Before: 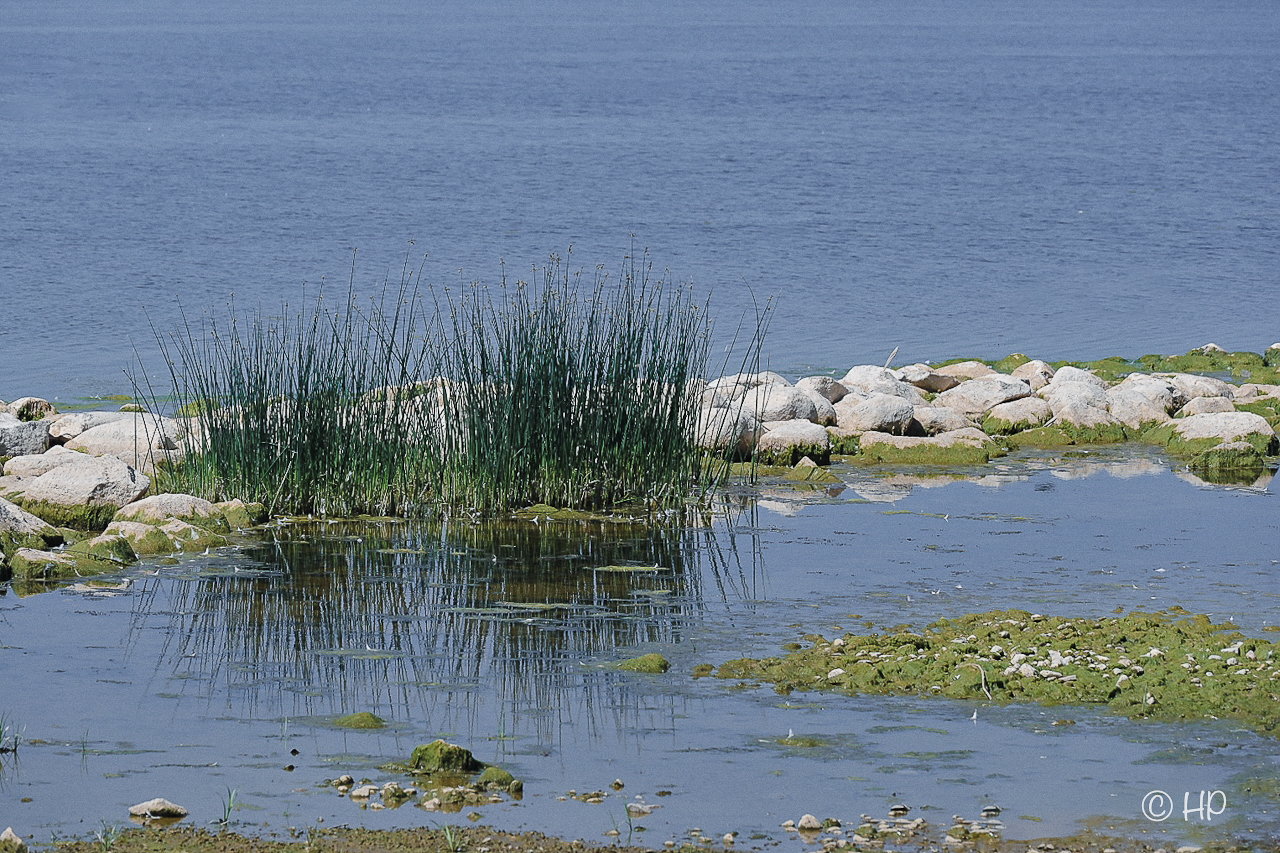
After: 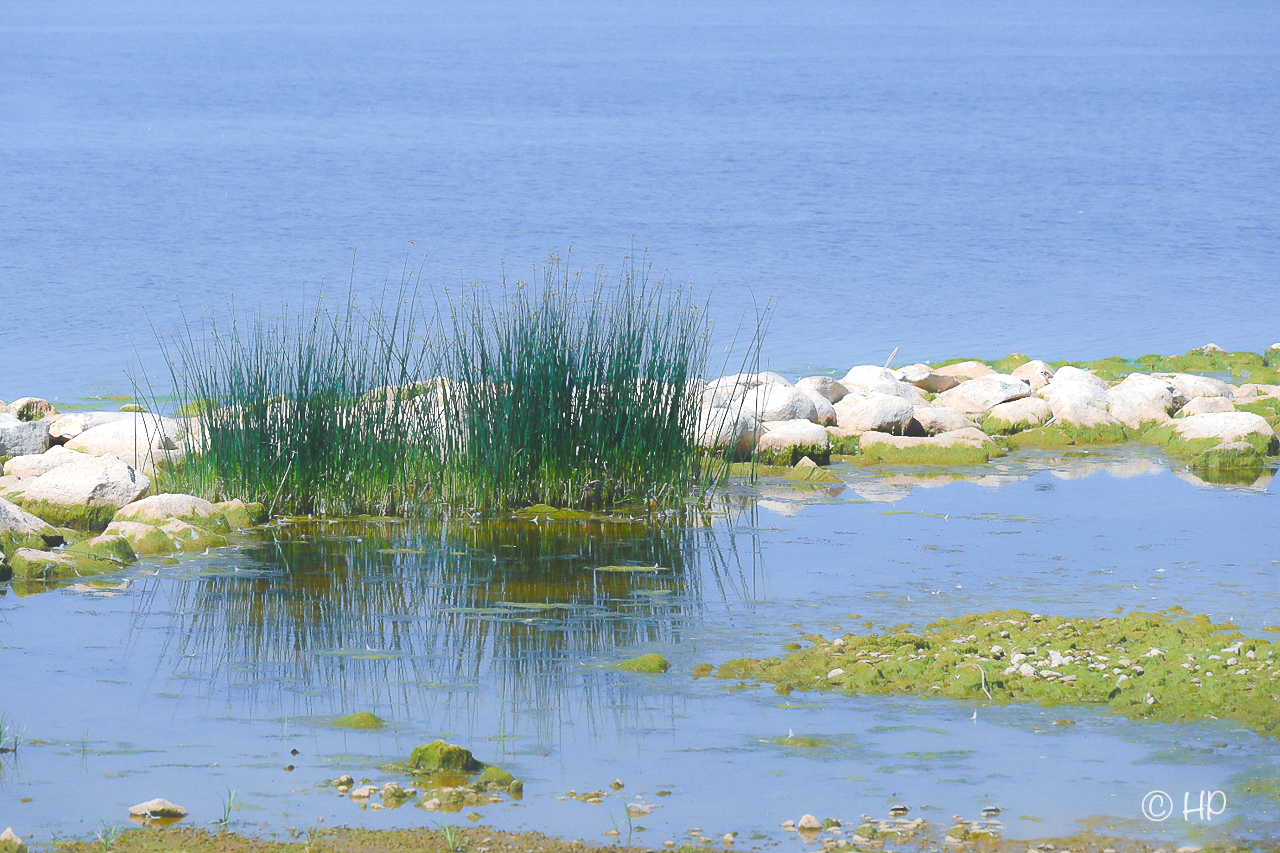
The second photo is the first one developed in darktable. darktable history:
color balance rgb: perceptual saturation grading › global saturation 20%, perceptual saturation grading › highlights -50.12%, perceptual saturation grading › shadows 30.664%, global vibrance 35.554%, contrast 9.649%
contrast brightness saturation: contrast -0.098, brightness 0.047, saturation 0.078
exposure: exposure 0.783 EV, compensate highlight preservation false
contrast equalizer: y [[0.5, 0.542, 0.583, 0.625, 0.667, 0.708], [0.5 ×6], [0.5 ×6], [0 ×6], [0 ×6]], mix -0.996
